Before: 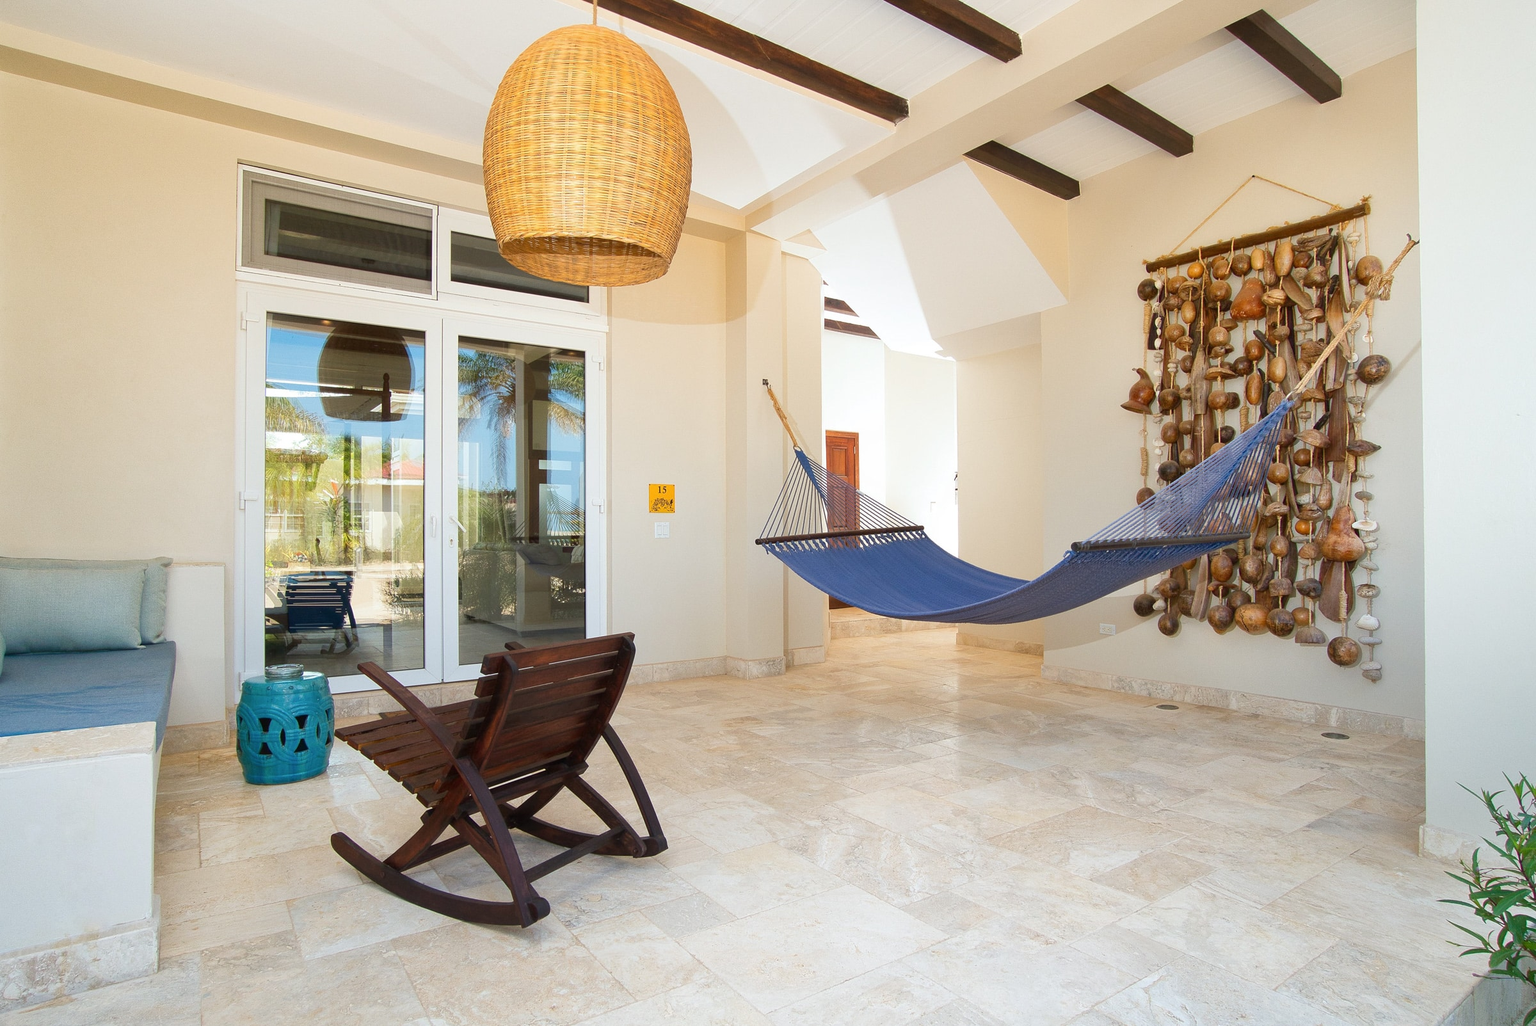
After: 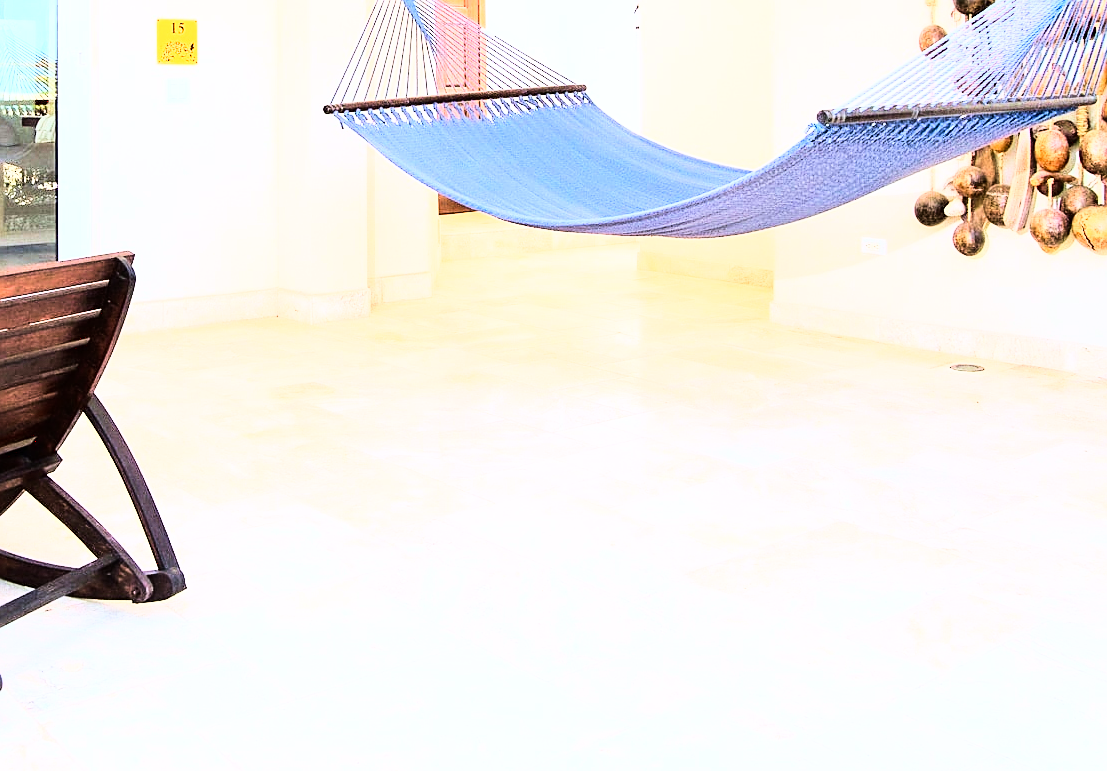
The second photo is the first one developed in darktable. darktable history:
sharpen: on, module defaults
exposure: black level correction 0.002, compensate highlight preservation false
velvia: on, module defaults
crop: left 35.733%, top 46.034%, right 18.102%, bottom 5.827%
base curve: curves: ch0 [(0, 0) (0.007, 0.004) (0.027, 0.03) (0.046, 0.07) (0.207, 0.54) (0.442, 0.872) (0.673, 0.972) (1, 1)]
tone equalizer: -7 EV 0.151 EV, -6 EV 0.62 EV, -5 EV 1.13 EV, -4 EV 1.3 EV, -3 EV 1.15 EV, -2 EV 0.6 EV, -1 EV 0.167 EV, edges refinement/feathering 500, mask exposure compensation -1.57 EV, preserve details no
color calibration: illuminant as shot in camera, x 0.358, y 0.373, temperature 4628.91 K, clip negative RGB from gamut false
